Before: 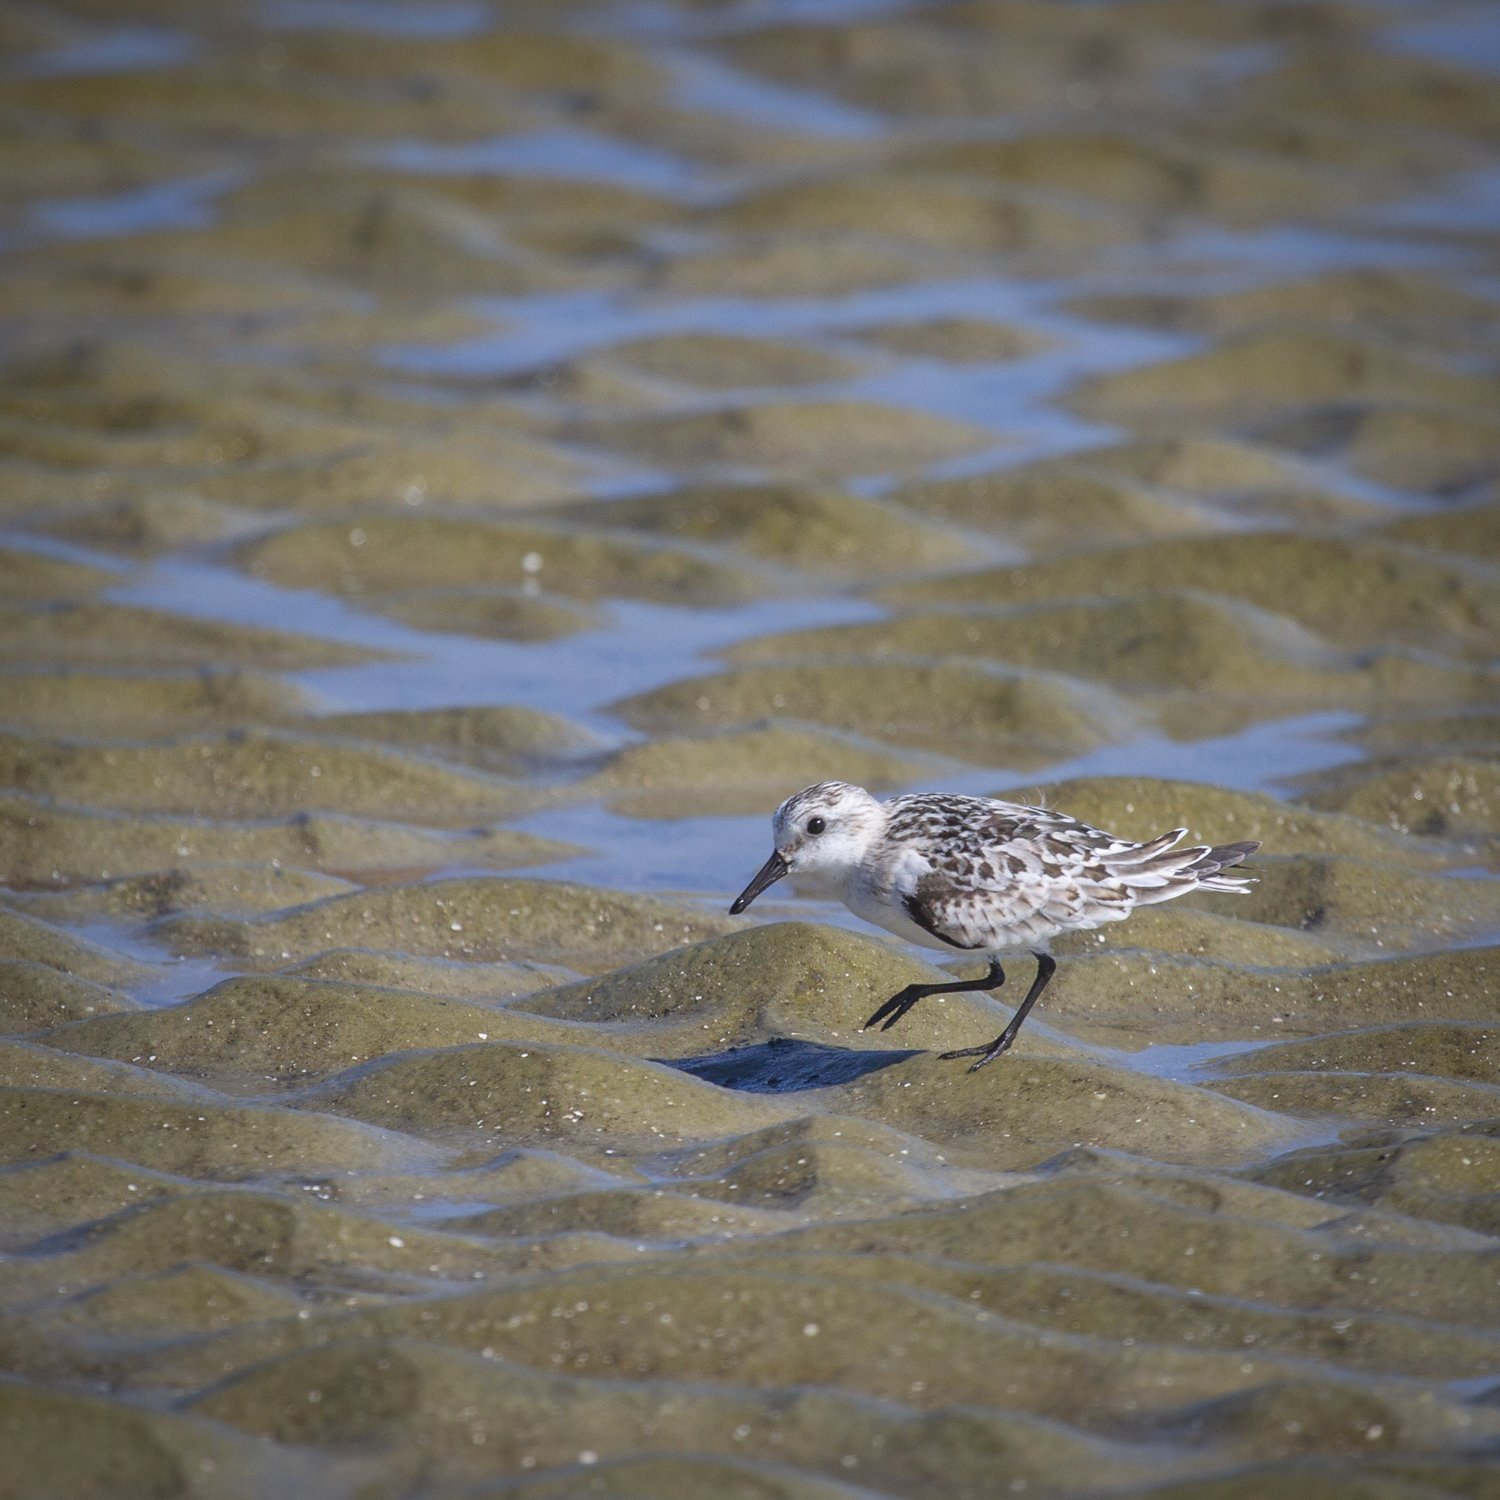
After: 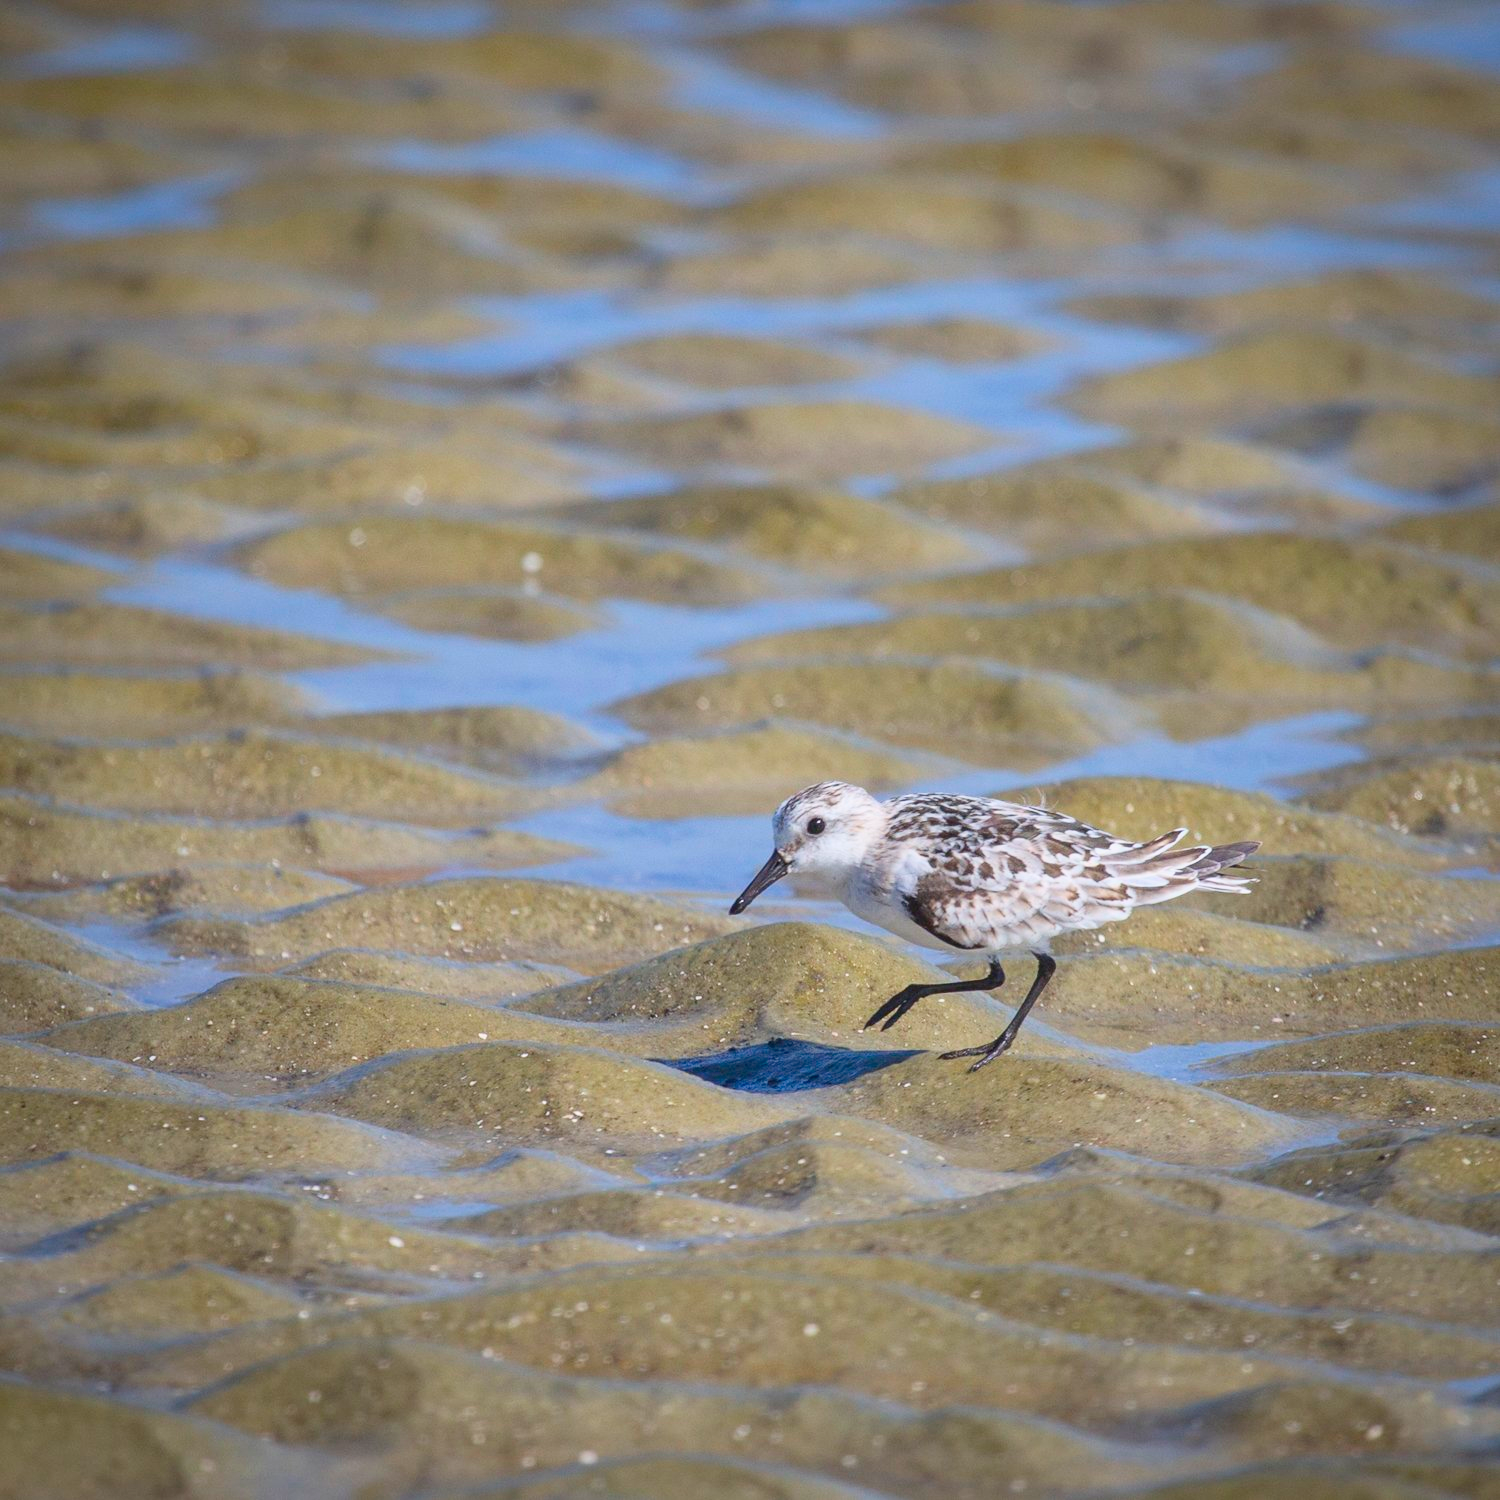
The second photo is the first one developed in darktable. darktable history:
contrast brightness saturation: contrast 0.2, brightness 0.16, saturation 0.22
color balance rgb: contrast -10%
